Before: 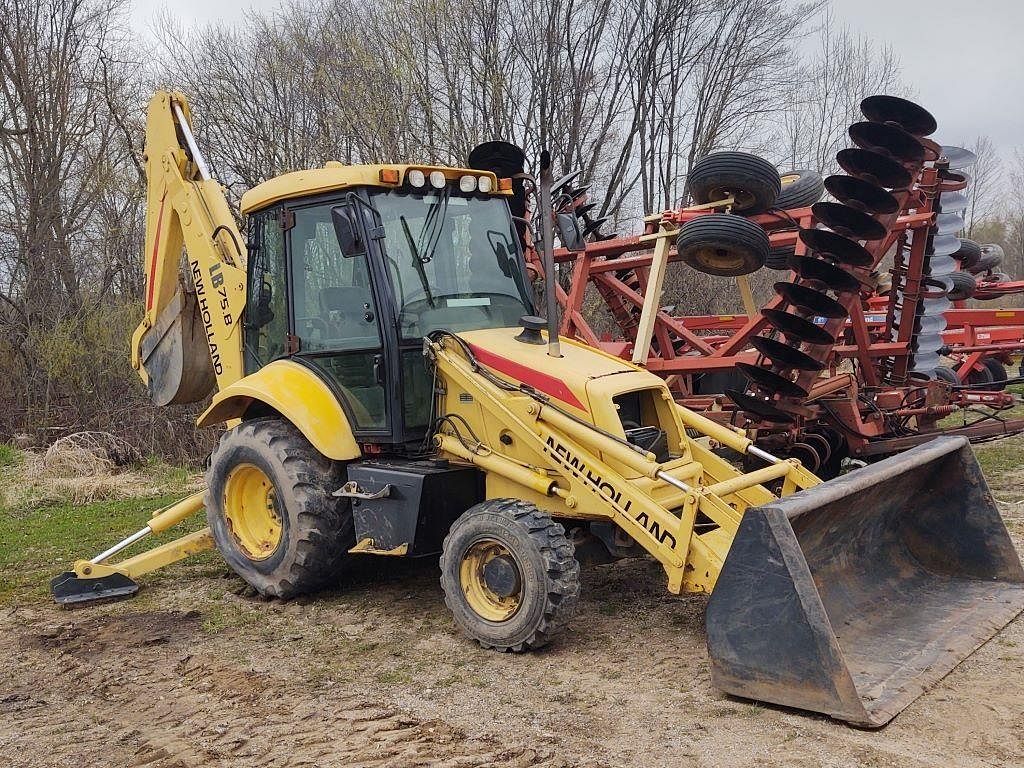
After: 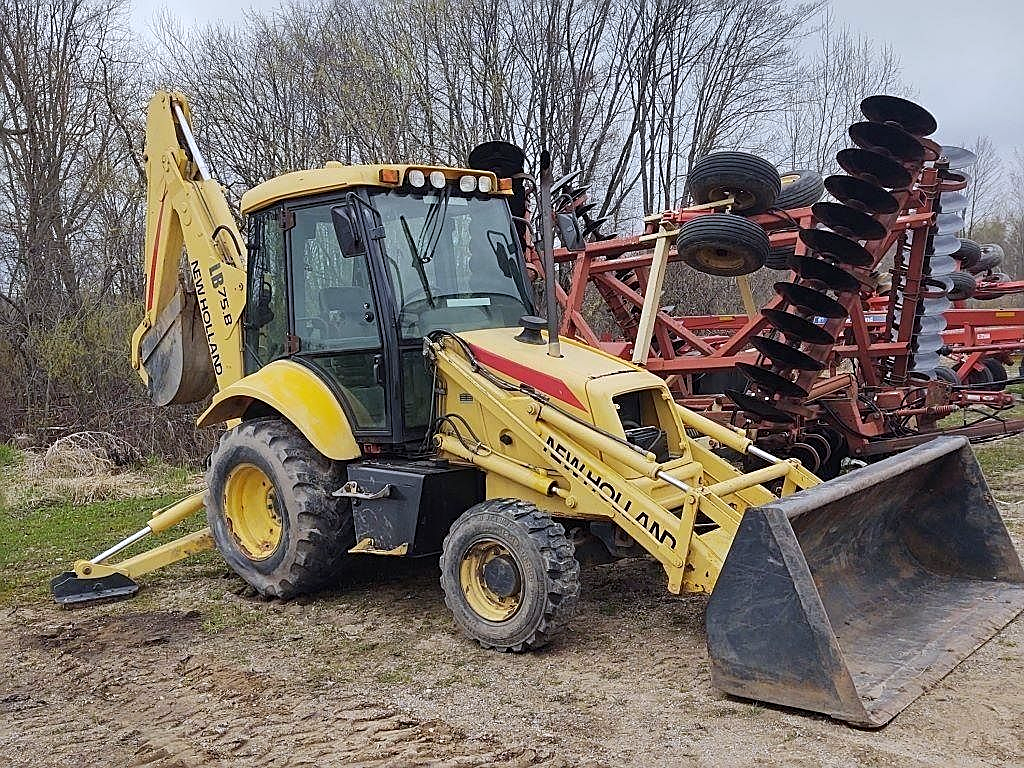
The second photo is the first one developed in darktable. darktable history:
white balance: red 0.967, blue 1.049
sharpen: on, module defaults
